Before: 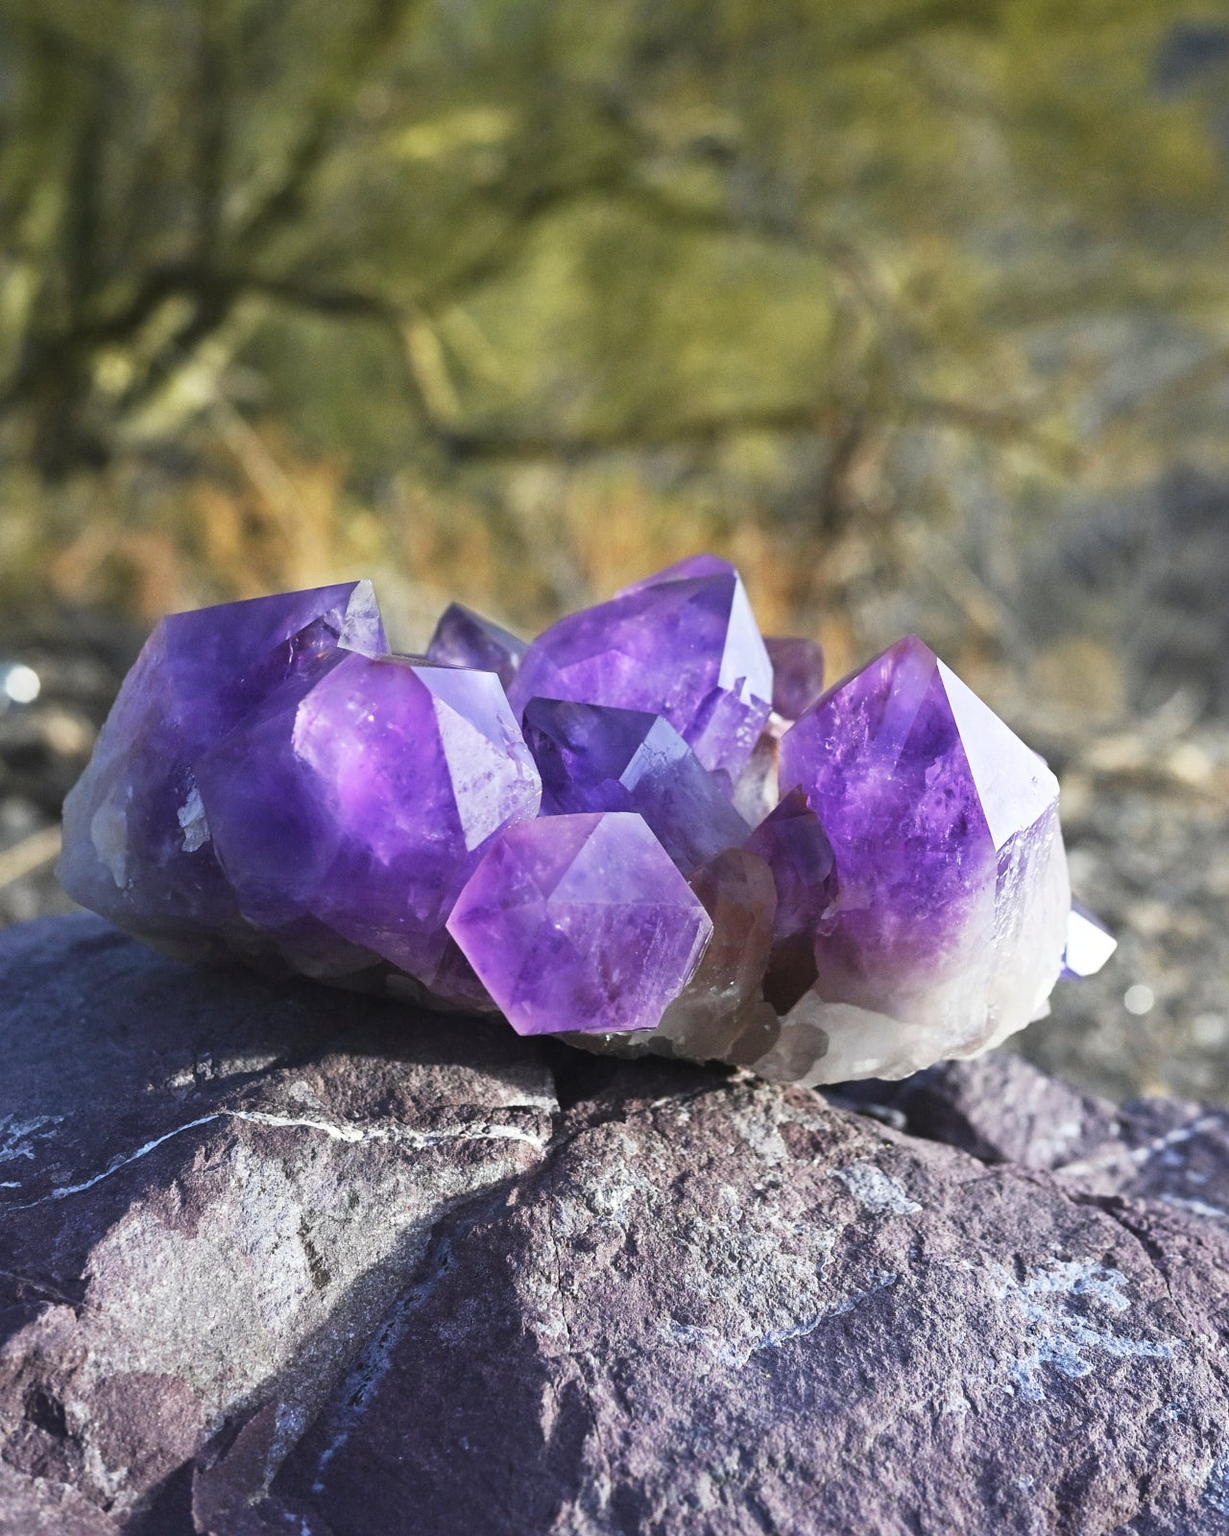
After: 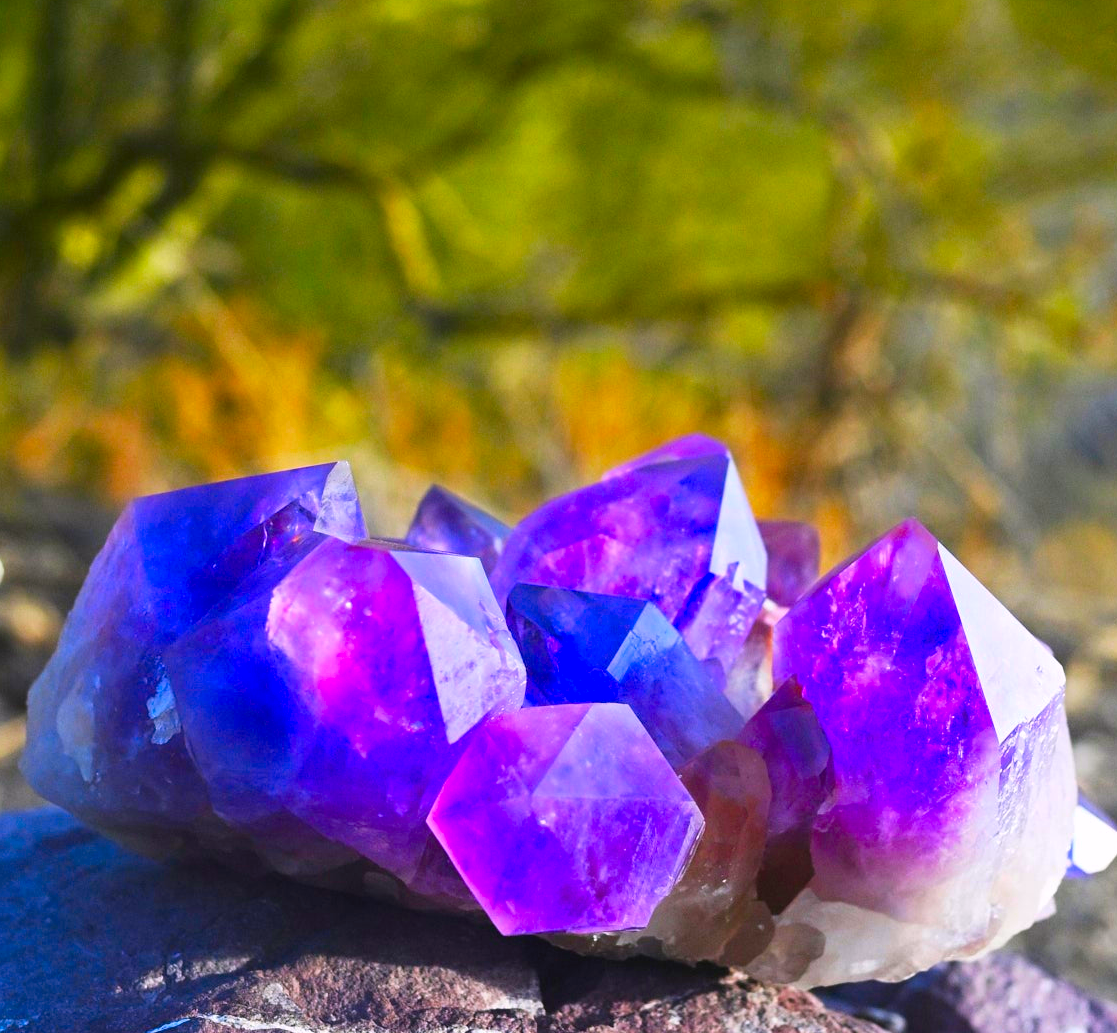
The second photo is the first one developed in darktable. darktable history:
contrast brightness saturation: saturation -0.05
crop: left 3.015%, top 8.969%, right 9.647%, bottom 26.457%
color correction: highlights a* 1.59, highlights b* -1.7, saturation 2.48
